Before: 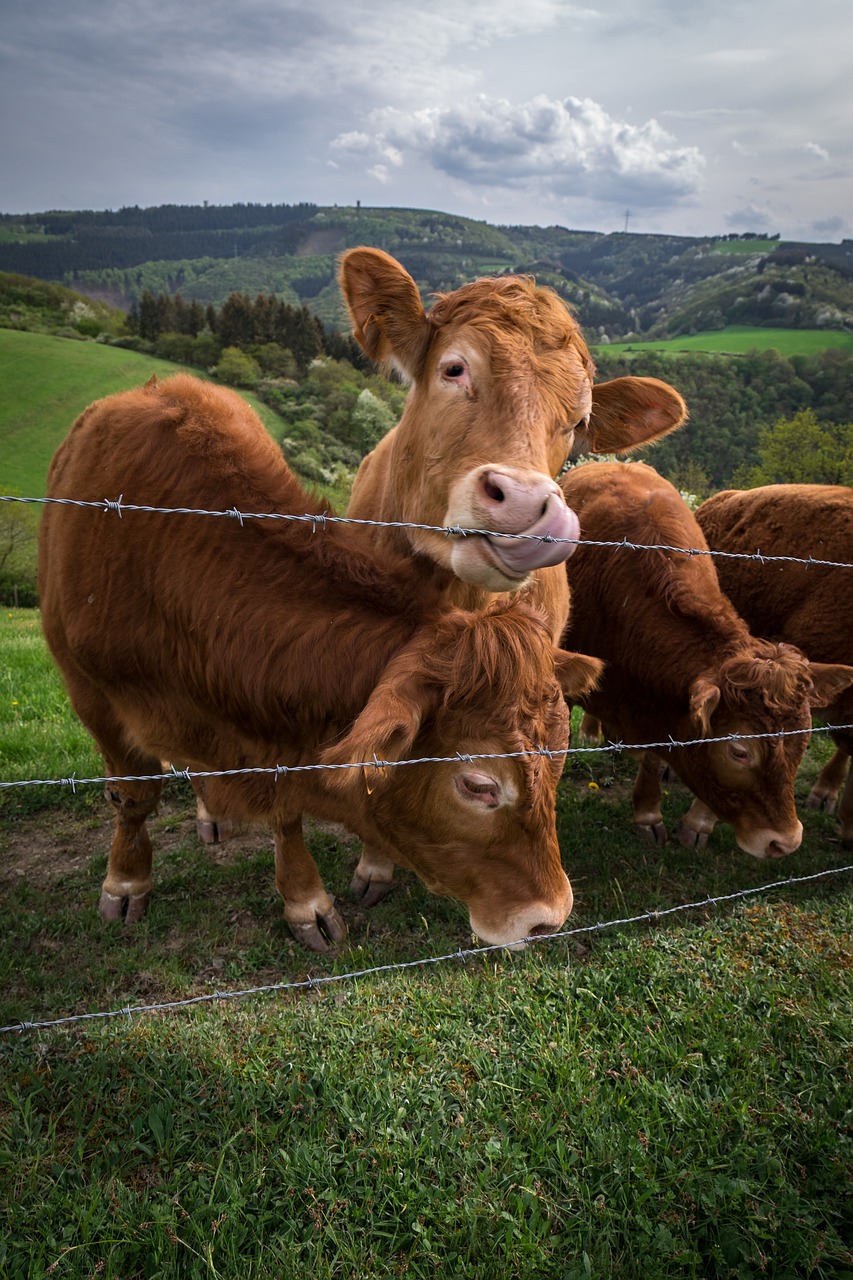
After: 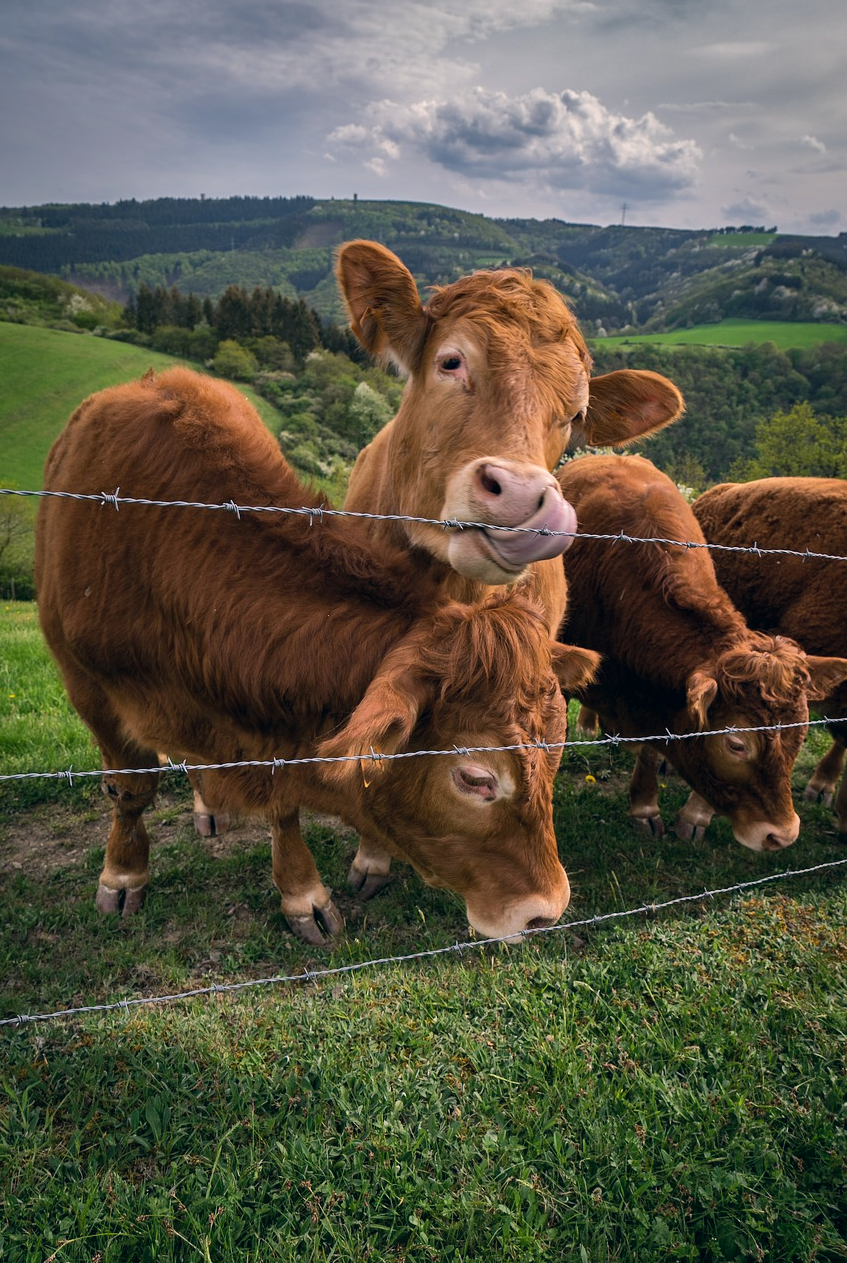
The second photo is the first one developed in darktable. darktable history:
crop: left 0.436%, top 0.579%, right 0.175%, bottom 0.699%
shadows and highlights: white point adjustment -3.75, highlights -63.38, soften with gaussian
color correction: highlights a* 5.41, highlights b* 5.27, shadows a* -4.81, shadows b* -5.16
